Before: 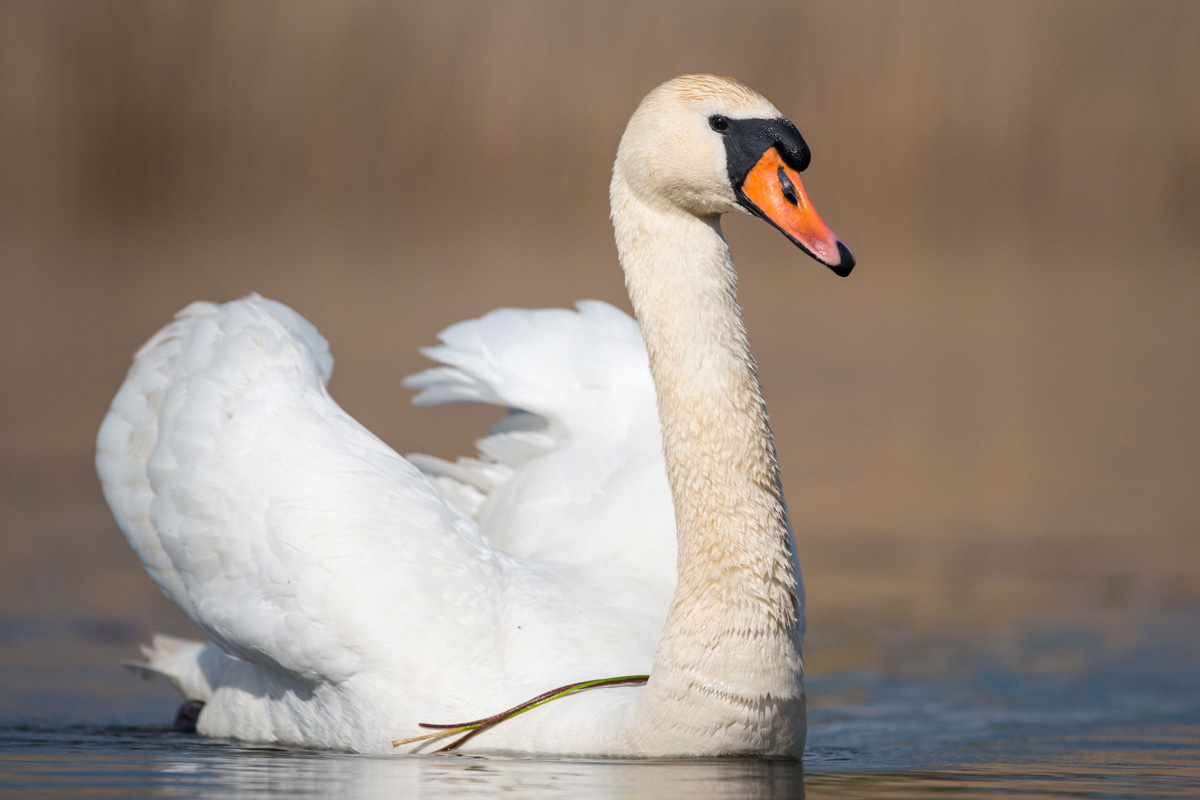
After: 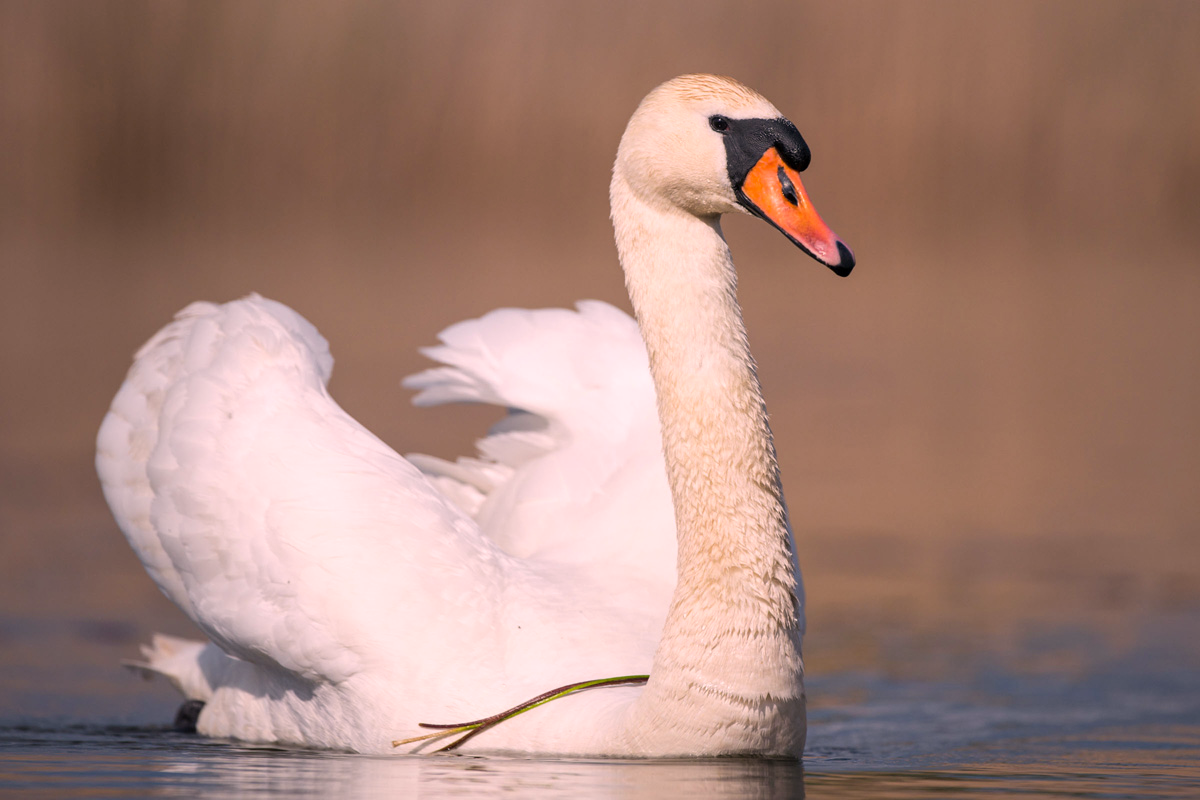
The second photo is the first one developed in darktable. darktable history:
color correction: highlights a* 14.64, highlights b* 4.77
